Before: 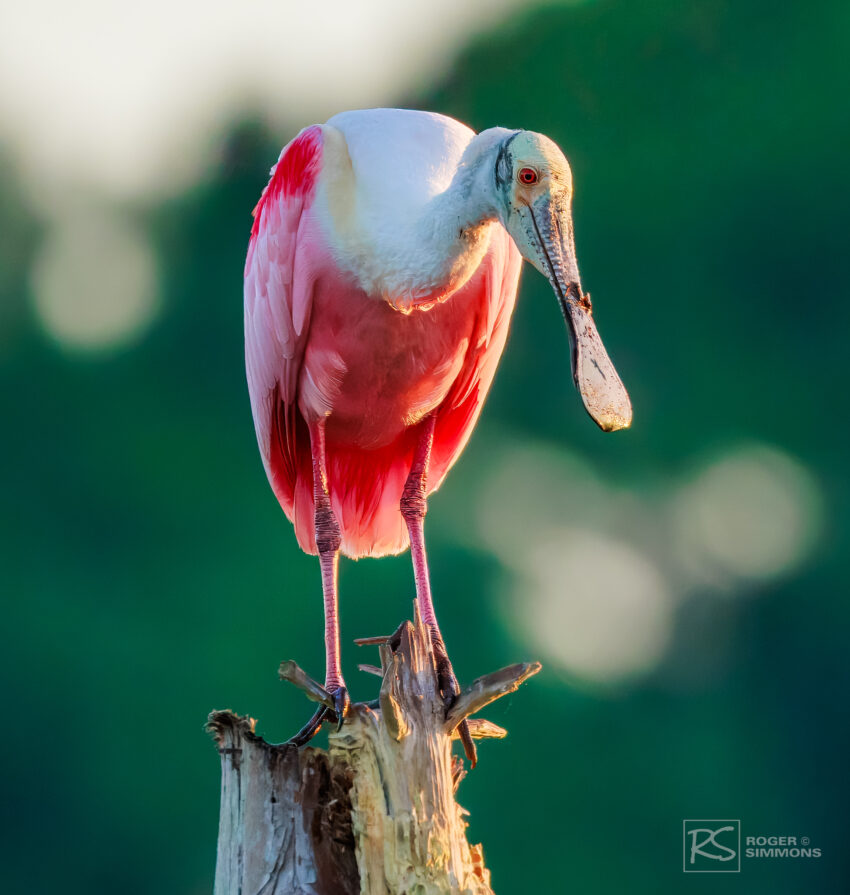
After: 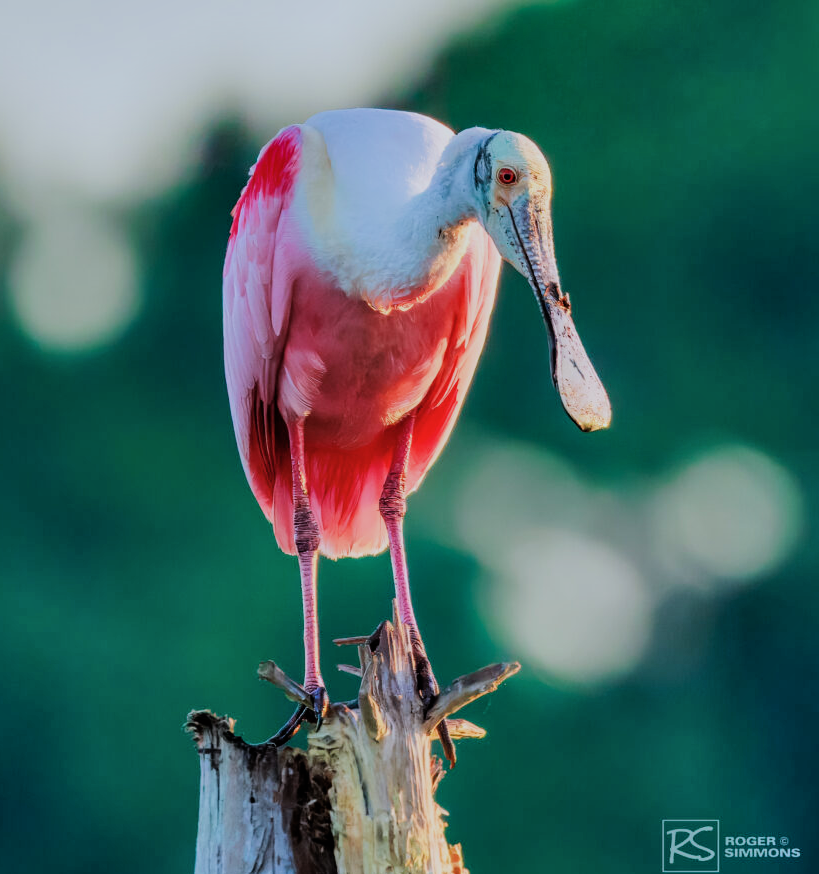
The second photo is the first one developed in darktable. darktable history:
exposure: black level correction -0.001, exposure 0.08 EV, compensate highlight preservation false
color calibration: x 0.372, y 0.386, temperature 4283.97 K
crop and rotate: left 2.536%, right 1.107%, bottom 2.246%
shadows and highlights: low approximation 0.01, soften with gaussian
rgb levels: preserve colors max RGB
filmic rgb: black relative exposure -7.65 EV, white relative exposure 4.56 EV, hardness 3.61, contrast 1.106
